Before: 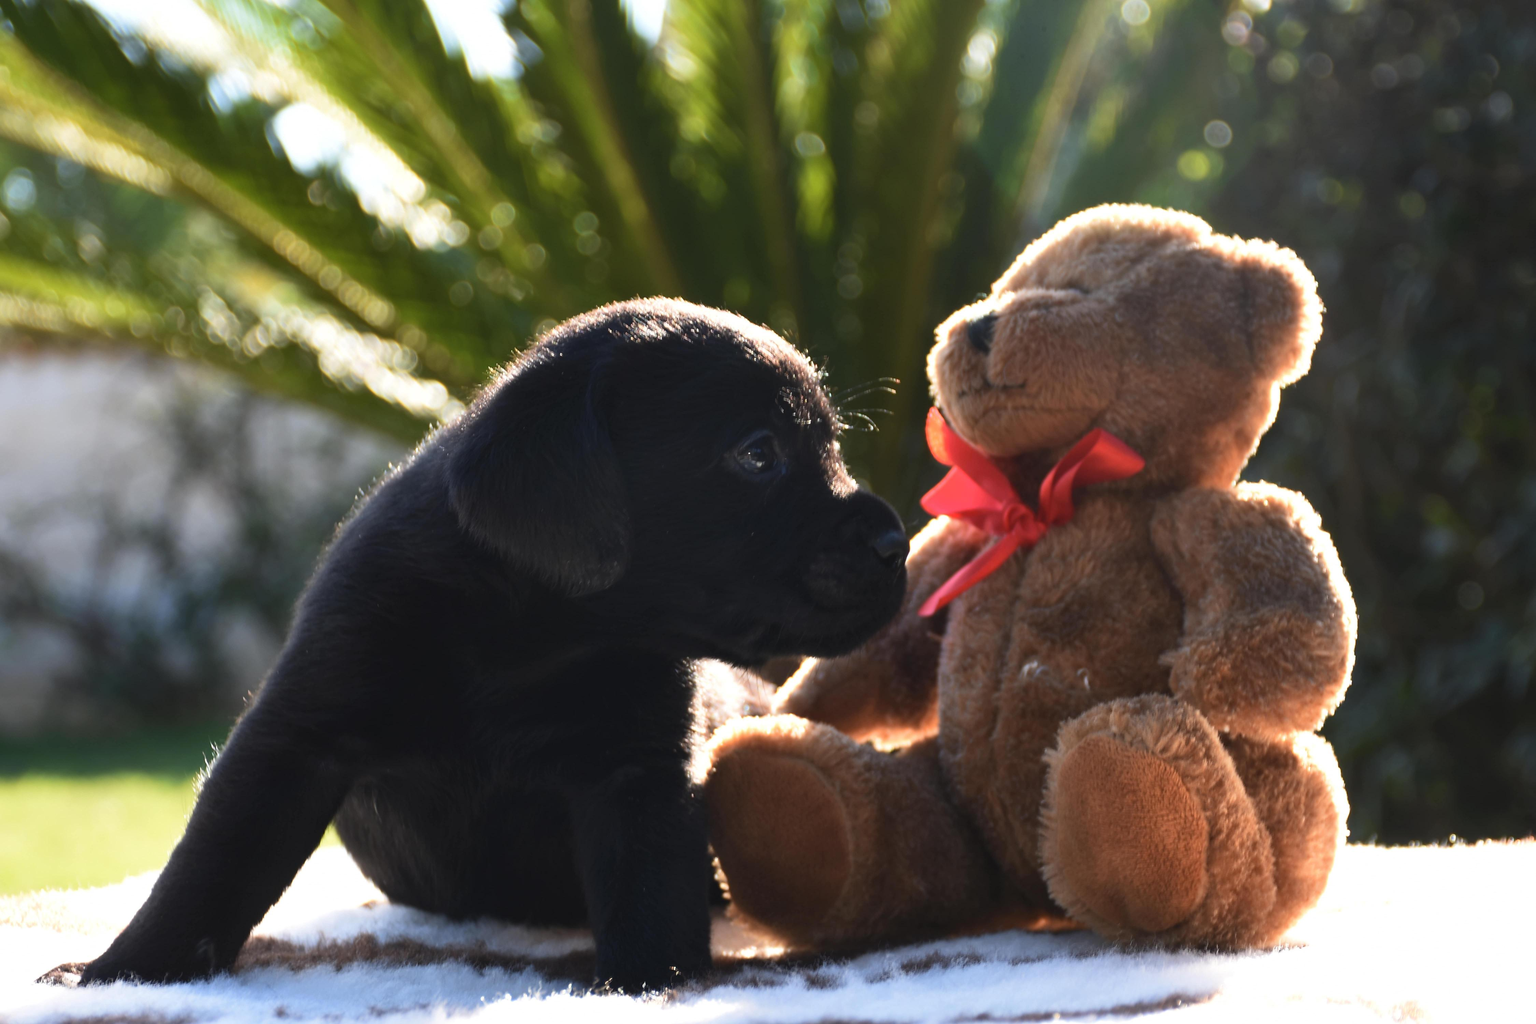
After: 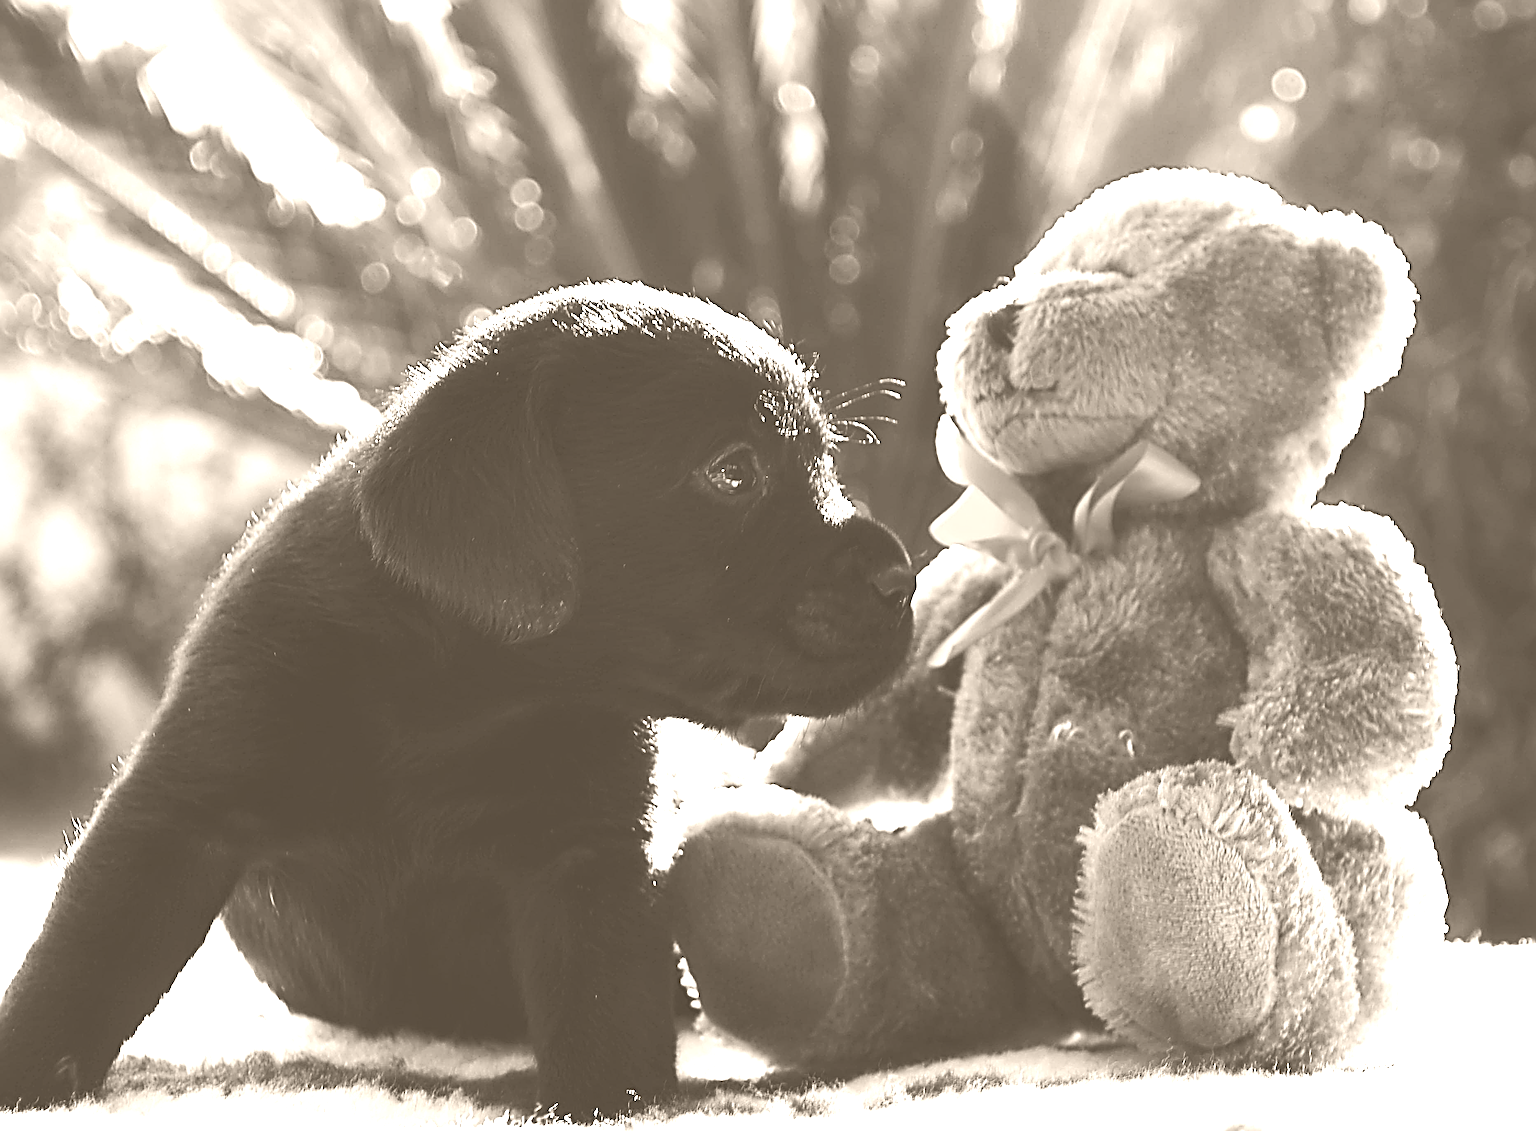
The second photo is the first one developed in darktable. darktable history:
exposure: black level correction 0.001, compensate highlight preservation false
crop: left 9.807%, top 6.259%, right 7.334%, bottom 2.177%
sharpen: radius 4.001, amount 2
tone equalizer: on, module defaults
white balance: red 0.925, blue 1.046
colorize: hue 34.49°, saturation 35.33%, source mix 100%, version 1
base curve: curves: ch0 [(0, 0) (0.036, 0.037) (0.121, 0.228) (0.46, 0.76) (0.859, 0.983) (1, 1)], preserve colors none
